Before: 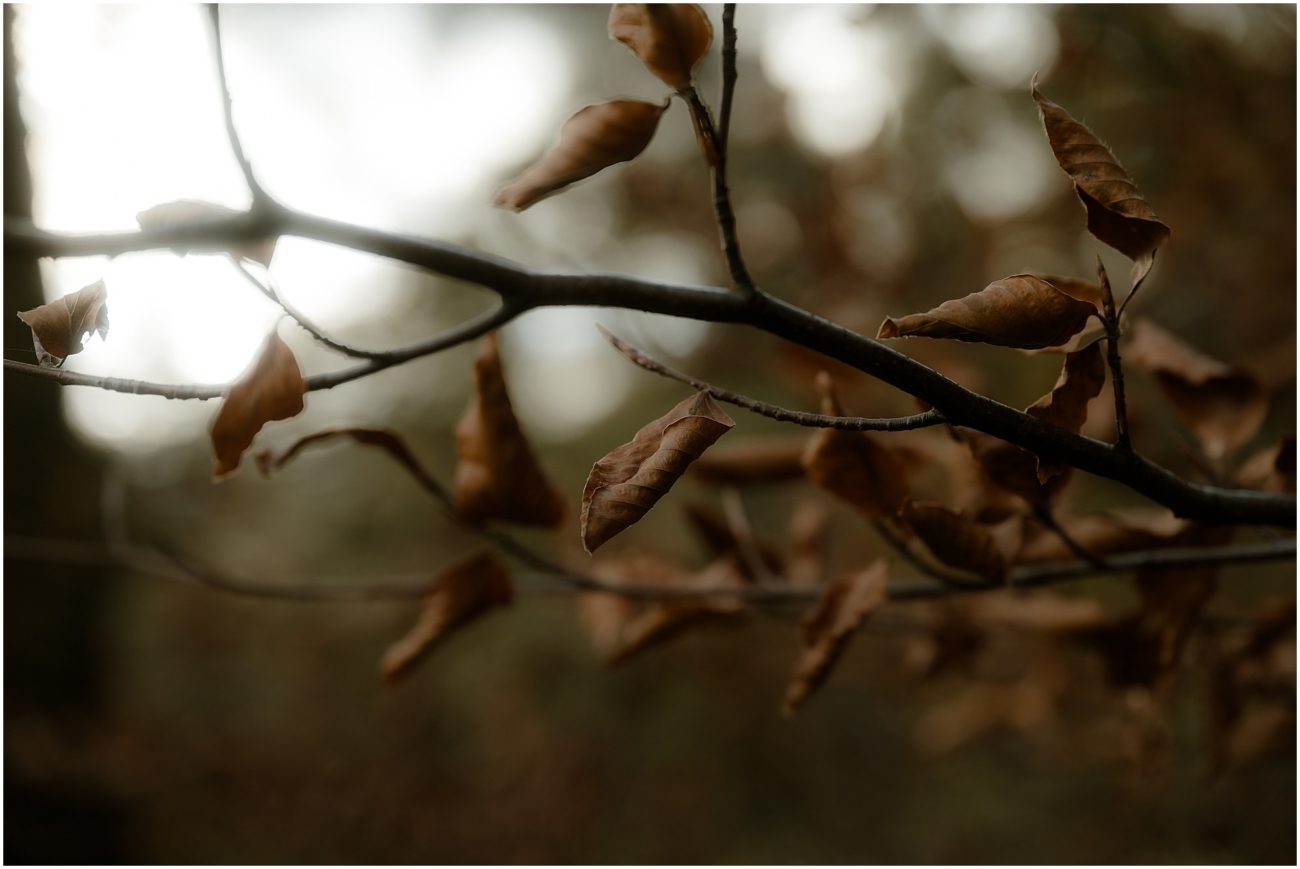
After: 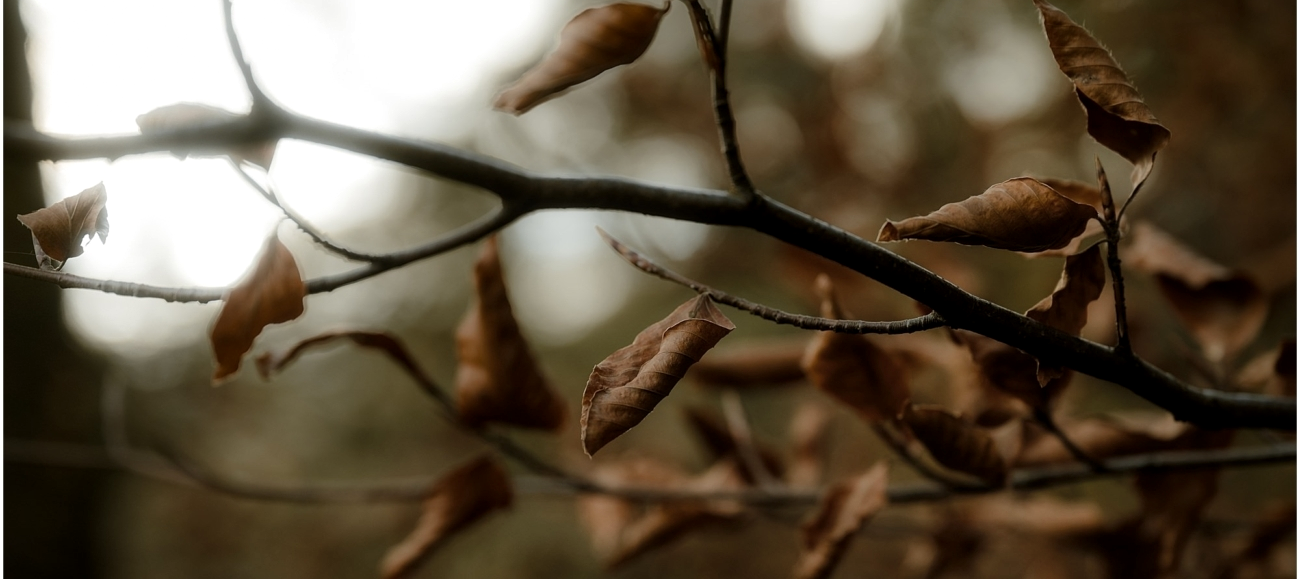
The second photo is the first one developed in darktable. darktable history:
shadows and highlights: shadows 37.27, highlights -28.18, soften with gaussian
local contrast: highlights 100%, shadows 100%, detail 120%, midtone range 0.2
crop: top 11.166%, bottom 22.168%
